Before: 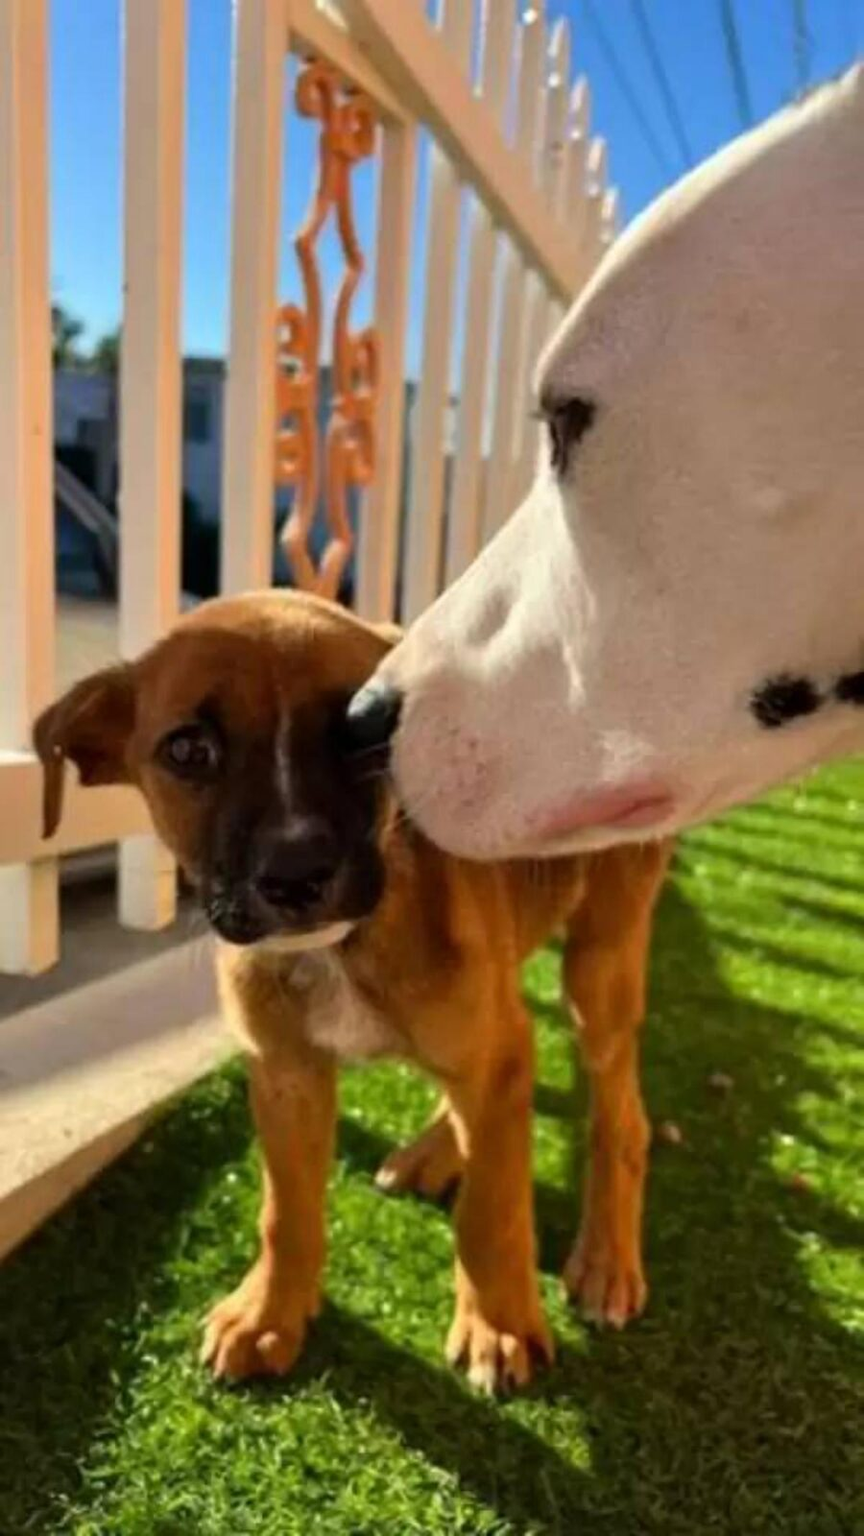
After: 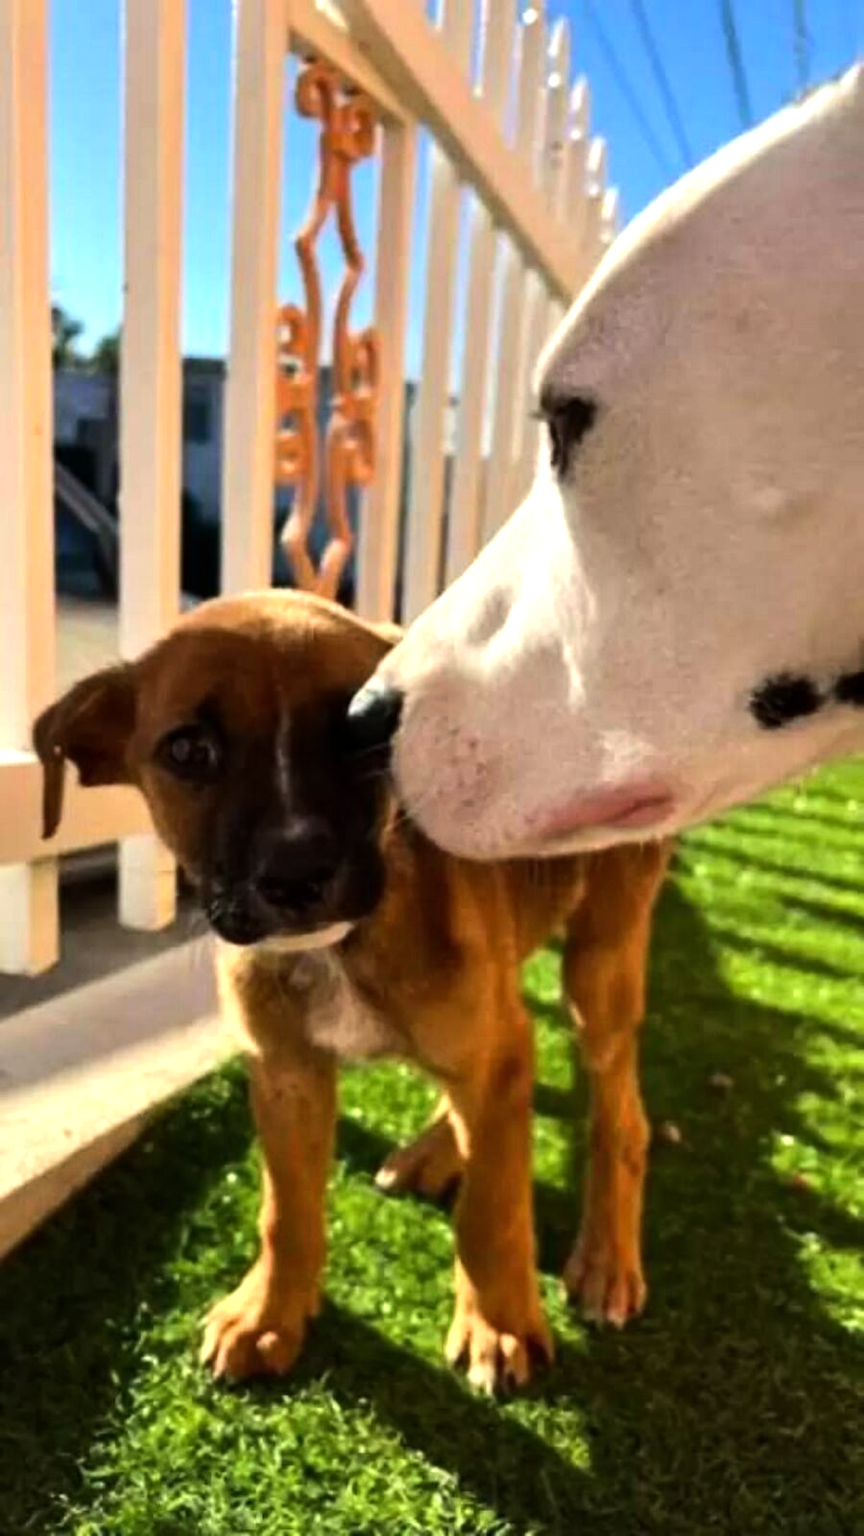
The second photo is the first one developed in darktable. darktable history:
tone equalizer: -8 EV -0.742 EV, -7 EV -0.67 EV, -6 EV -0.606 EV, -5 EV -0.396 EV, -3 EV 0.403 EV, -2 EV 0.6 EV, -1 EV 0.677 EV, +0 EV 0.771 EV, edges refinement/feathering 500, mask exposure compensation -1.57 EV, preserve details no
